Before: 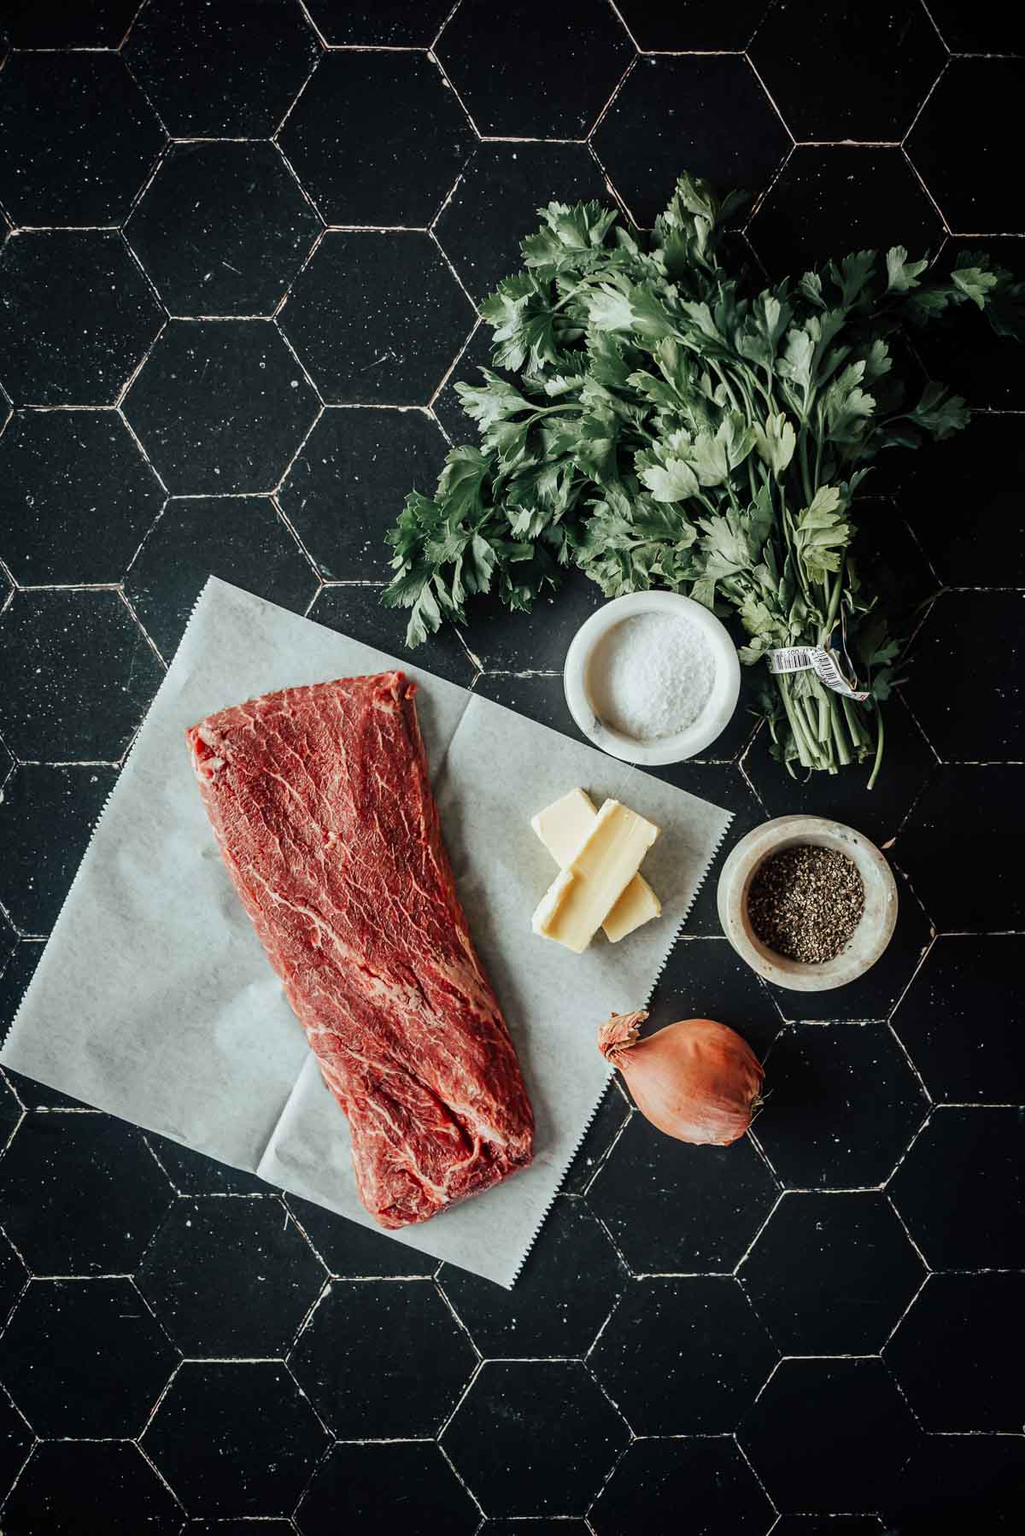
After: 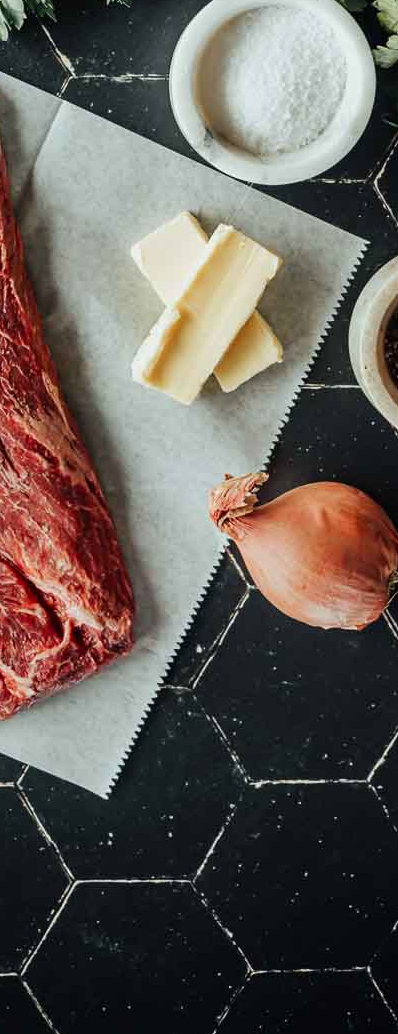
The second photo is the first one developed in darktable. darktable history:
crop: left 40.935%, top 39.571%, right 25.854%, bottom 2.915%
